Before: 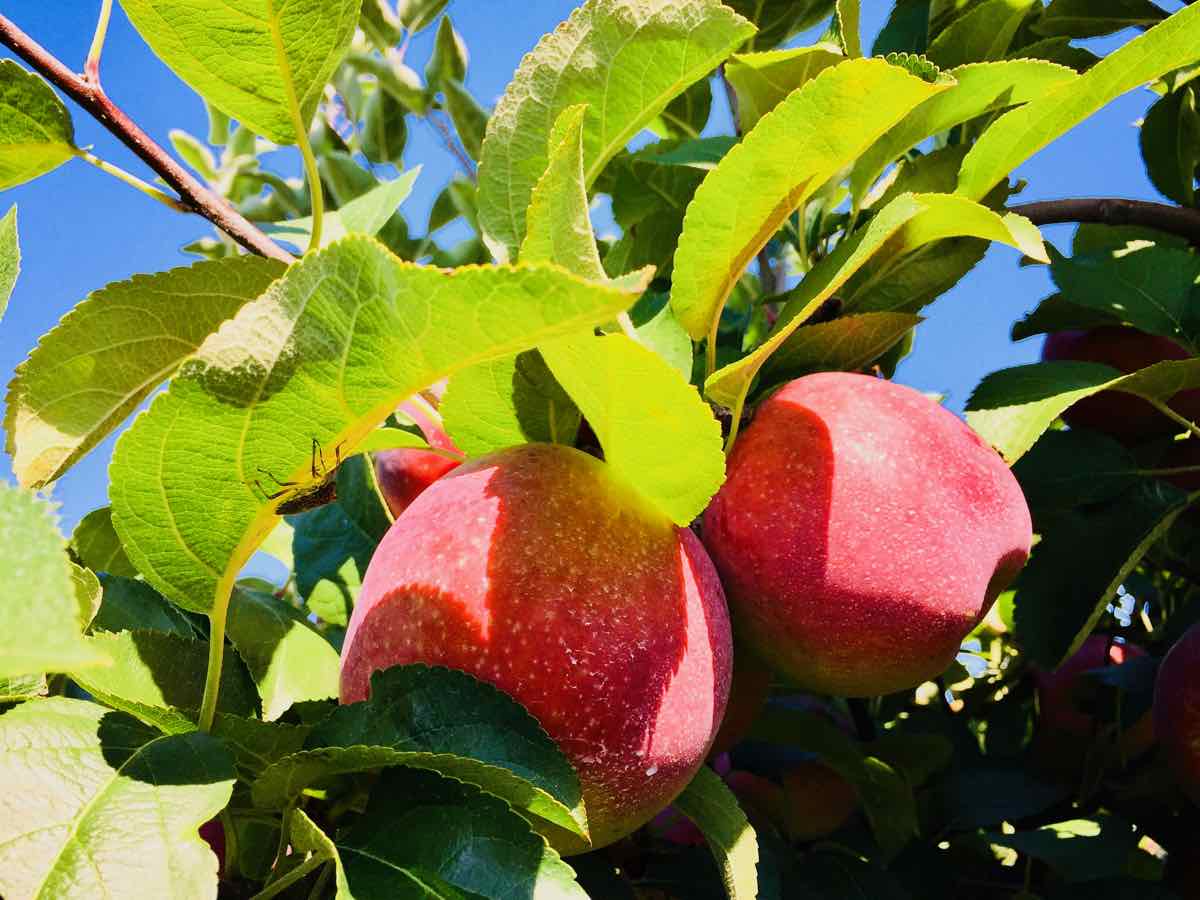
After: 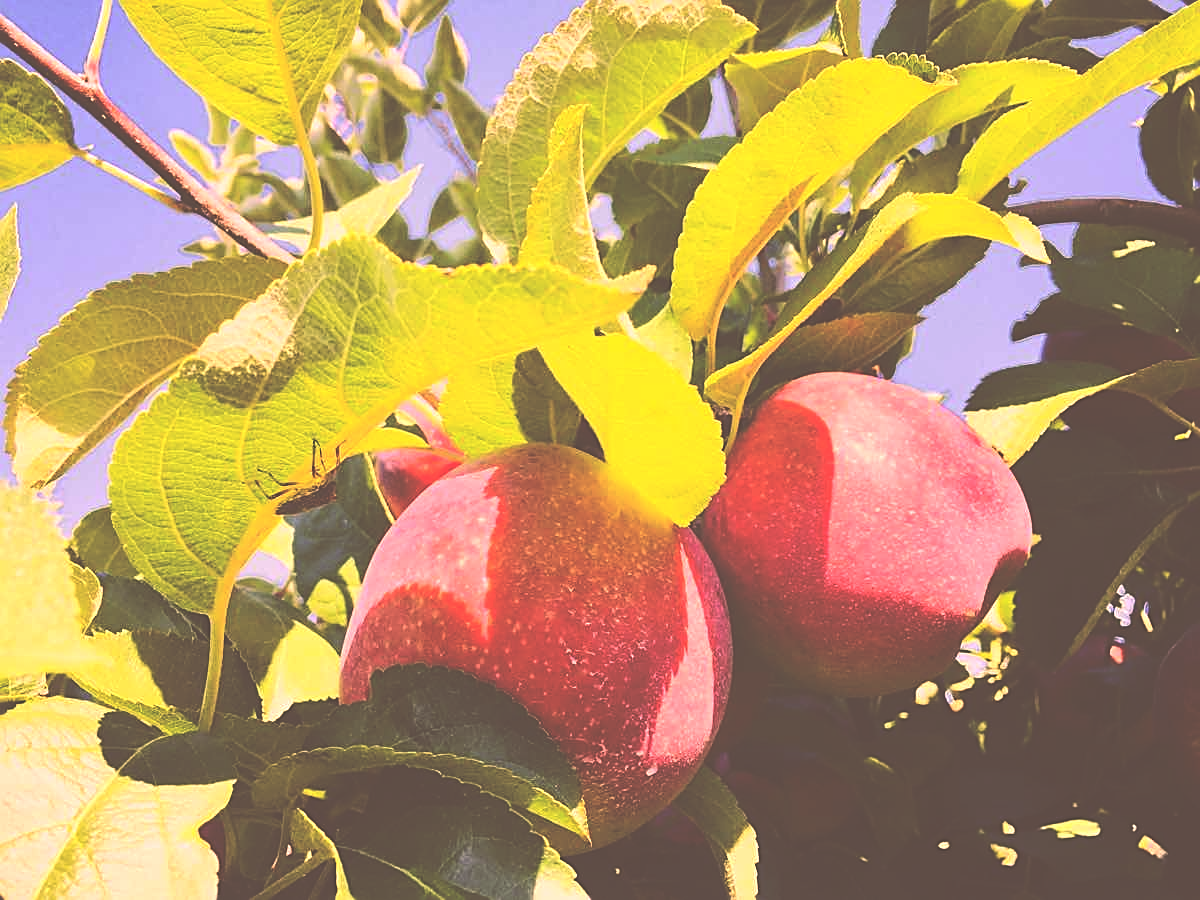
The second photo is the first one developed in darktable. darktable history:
tone equalizer: -8 EV -0.75 EV, -7 EV -0.7 EV, -6 EV -0.6 EV, -5 EV -0.4 EV, -3 EV 0.4 EV, -2 EV 0.6 EV, -1 EV 0.7 EV, +0 EV 0.75 EV, edges refinement/feathering 500, mask exposure compensation -1.57 EV, preserve details no
exposure: black level correction -0.087, compensate highlight preservation false
white balance: red 1.009, blue 1.027
sharpen: on, module defaults
color correction: highlights a* 21.16, highlights b* 19.61
color balance rgb: perceptual saturation grading › global saturation -0.31%, global vibrance -8%, contrast -13%, saturation formula JzAzBz (2021)
